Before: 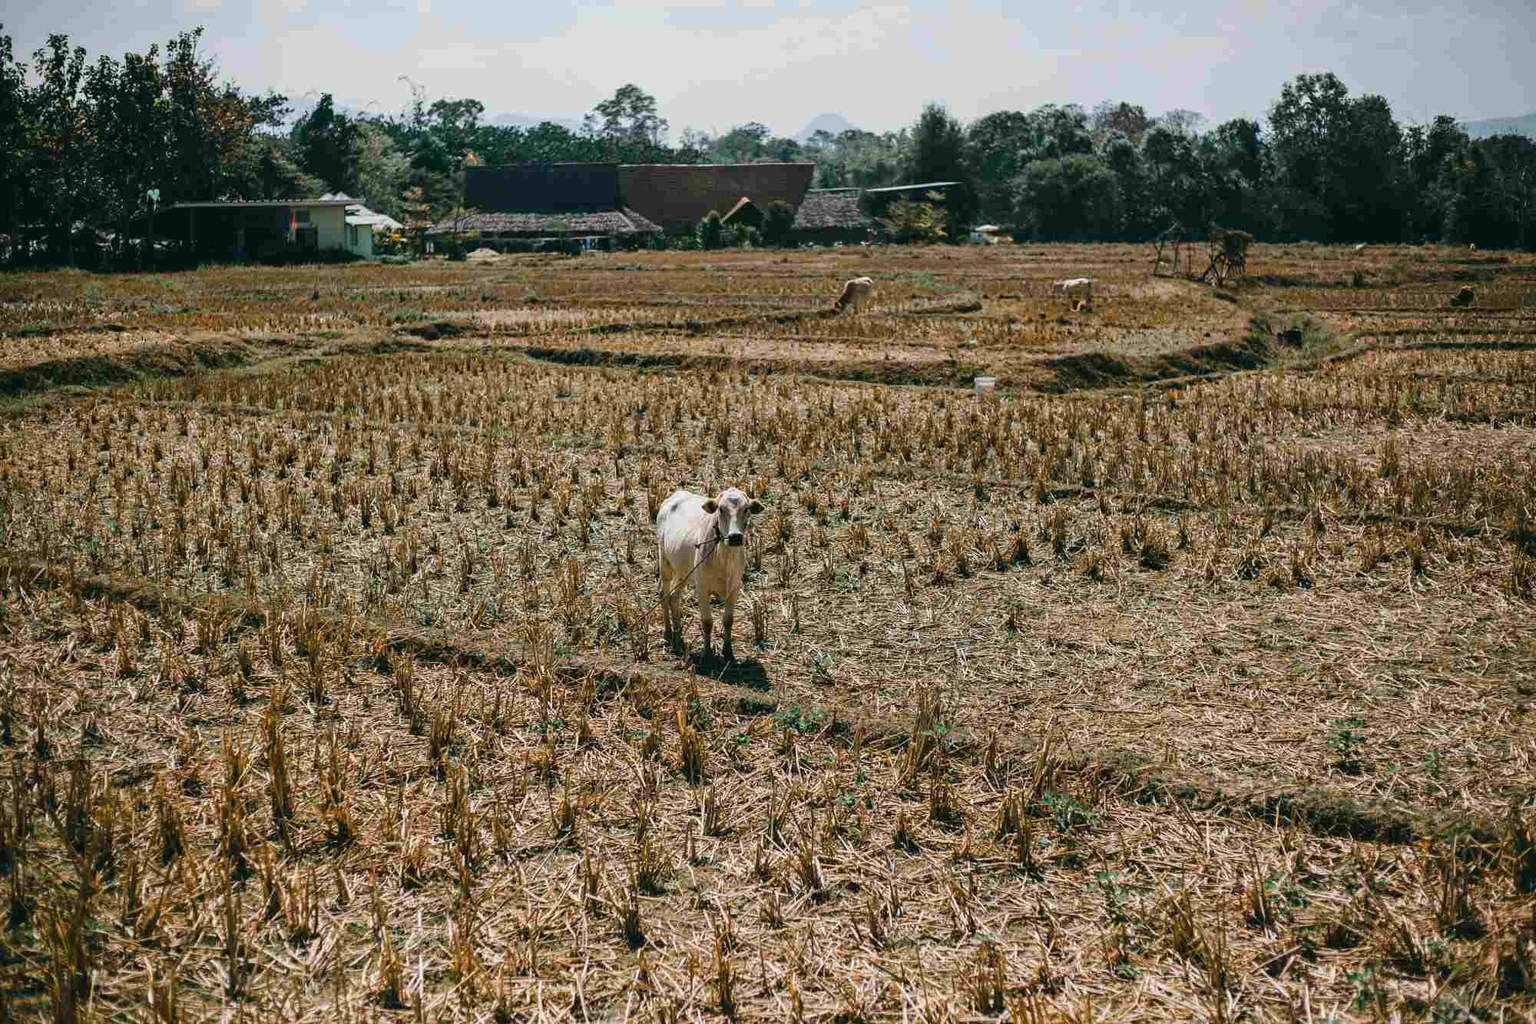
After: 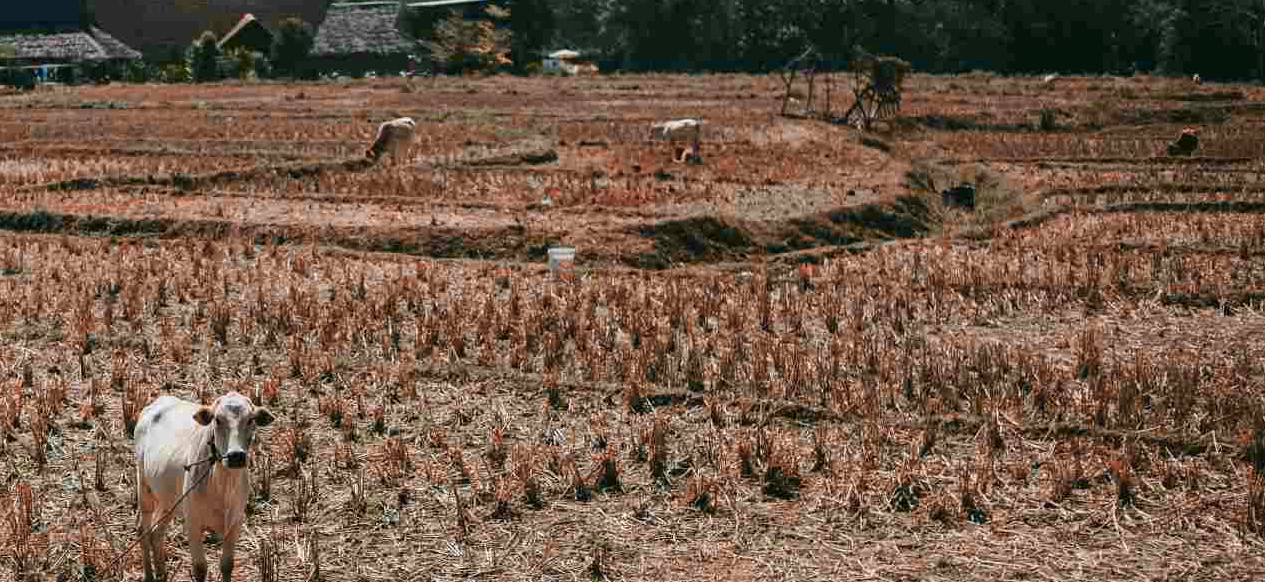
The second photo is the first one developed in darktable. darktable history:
crop: left 36.061%, top 18.286%, right 0.659%, bottom 38.01%
color zones: curves: ch2 [(0, 0.488) (0.143, 0.417) (0.286, 0.212) (0.429, 0.179) (0.571, 0.154) (0.714, 0.415) (0.857, 0.495) (1, 0.488)]
